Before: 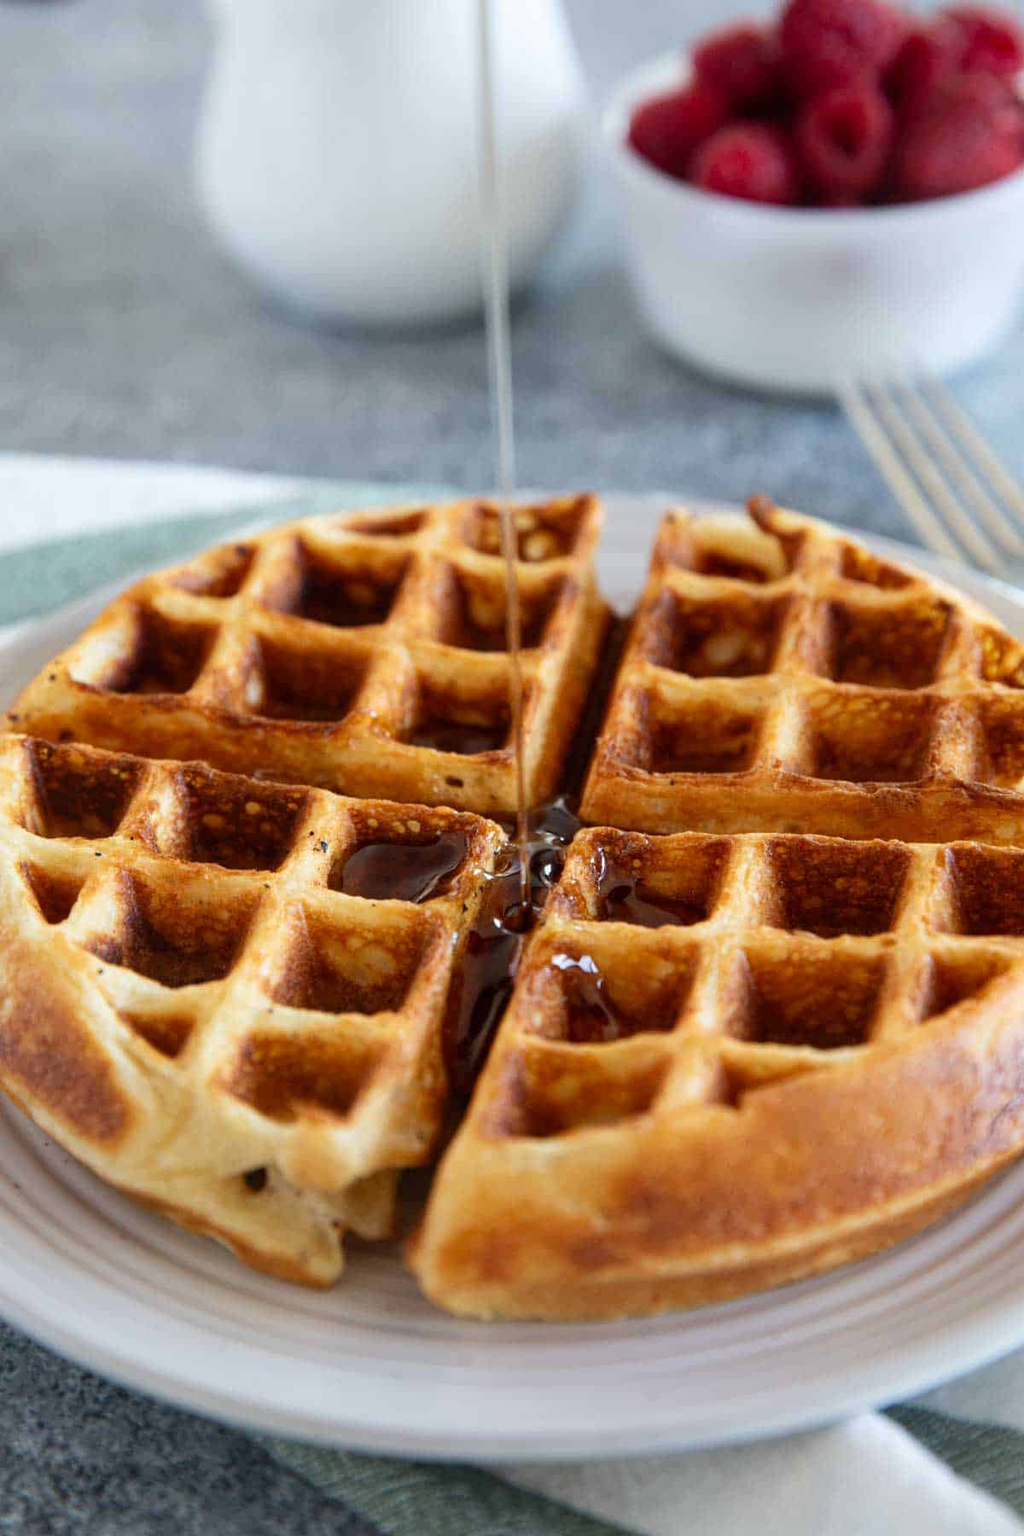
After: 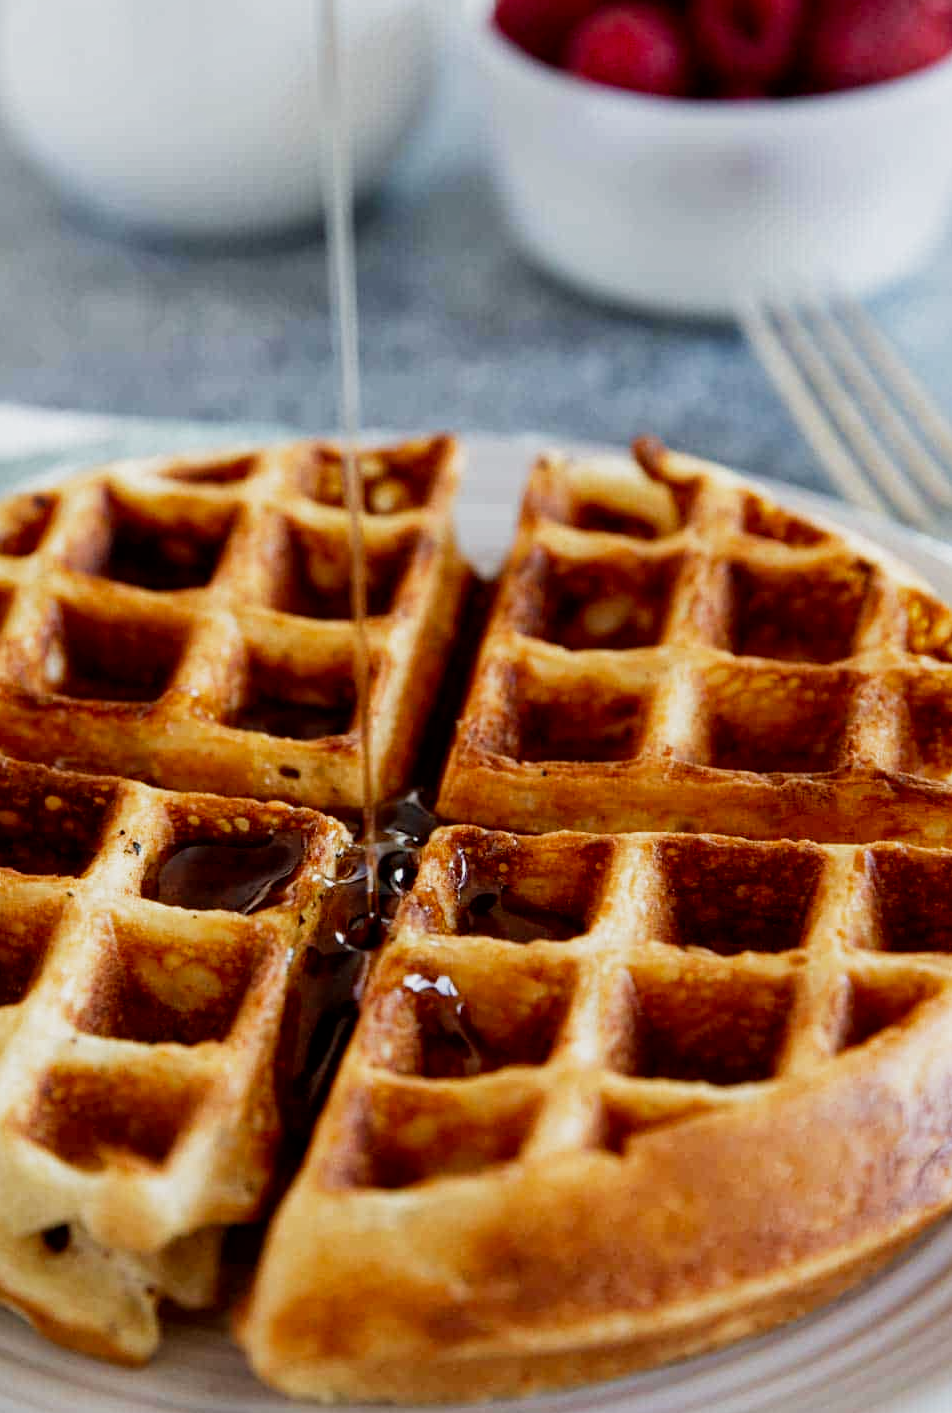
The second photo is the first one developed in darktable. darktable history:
local contrast: mode bilateral grid, contrast 20, coarseness 51, detail 119%, midtone range 0.2
filmic rgb: middle gray luminance 21.57%, black relative exposure -14 EV, white relative exposure 2.97 EV, target black luminance 0%, hardness 8.89, latitude 59.91%, contrast 1.206, highlights saturation mix 6.25%, shadows ↔ highlights balance 41.87%, preserve chrominance no, color science v3 (2019), use custom middle-gray values true
crop and rotate: left 20.279%, top 8.023%, right 0.334%, bottom 13.464%
